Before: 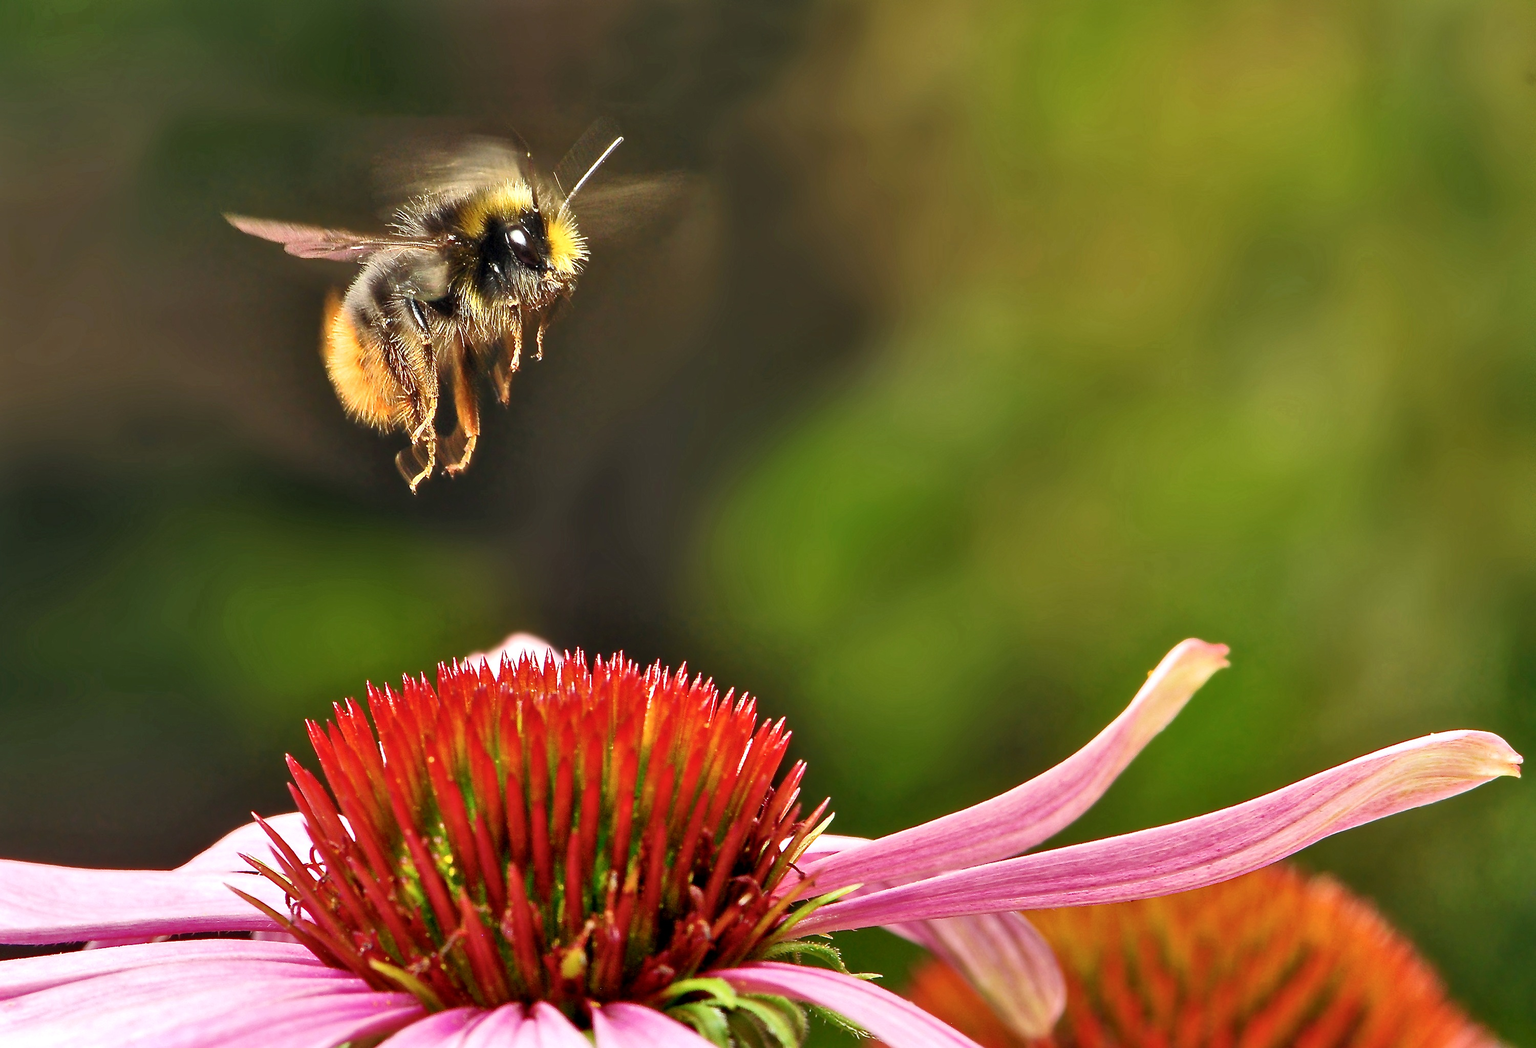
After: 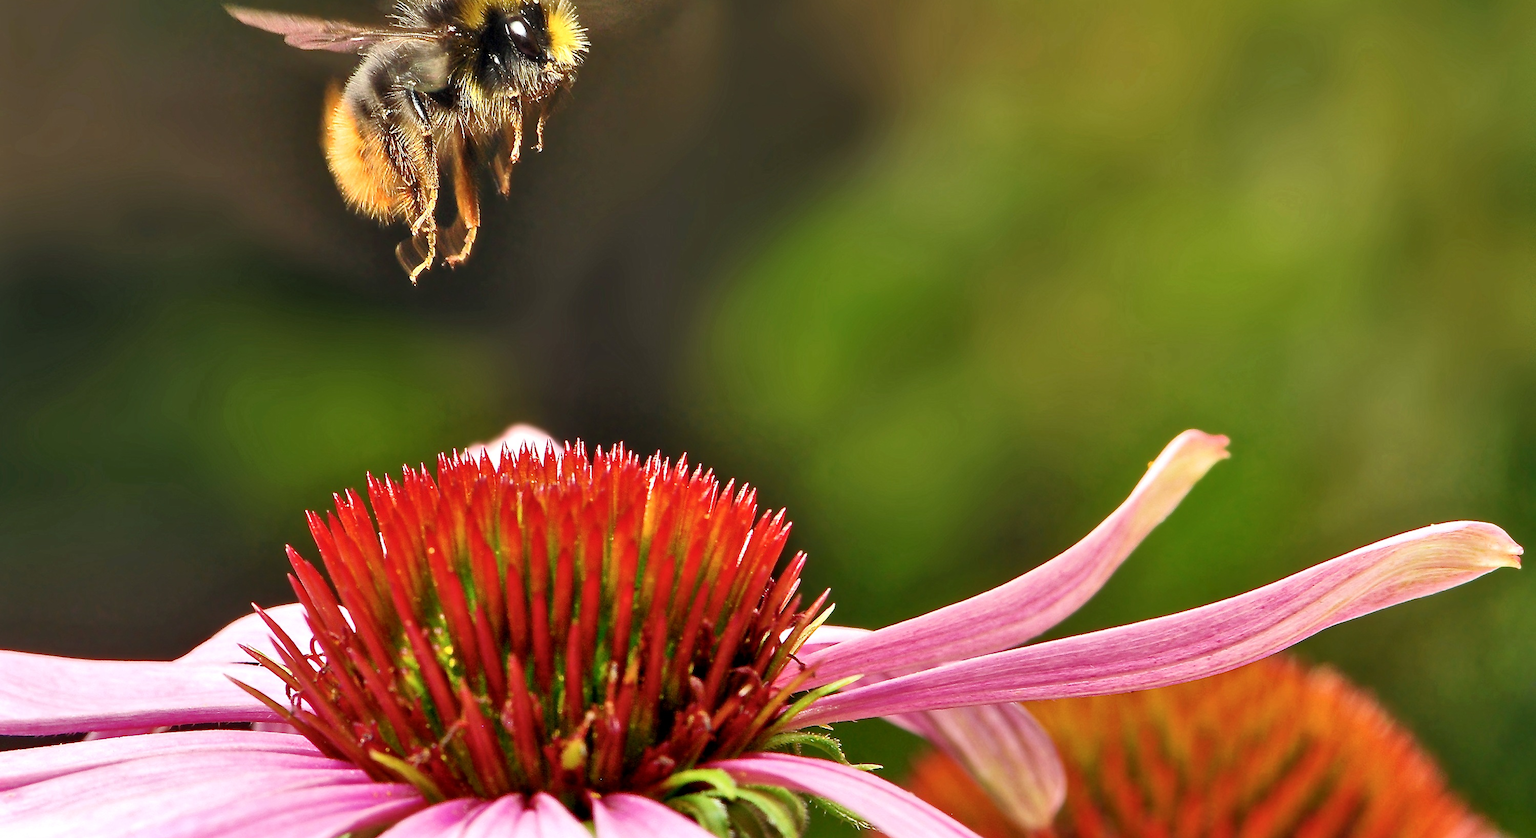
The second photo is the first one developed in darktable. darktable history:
crop and rotate: top 19.95%
